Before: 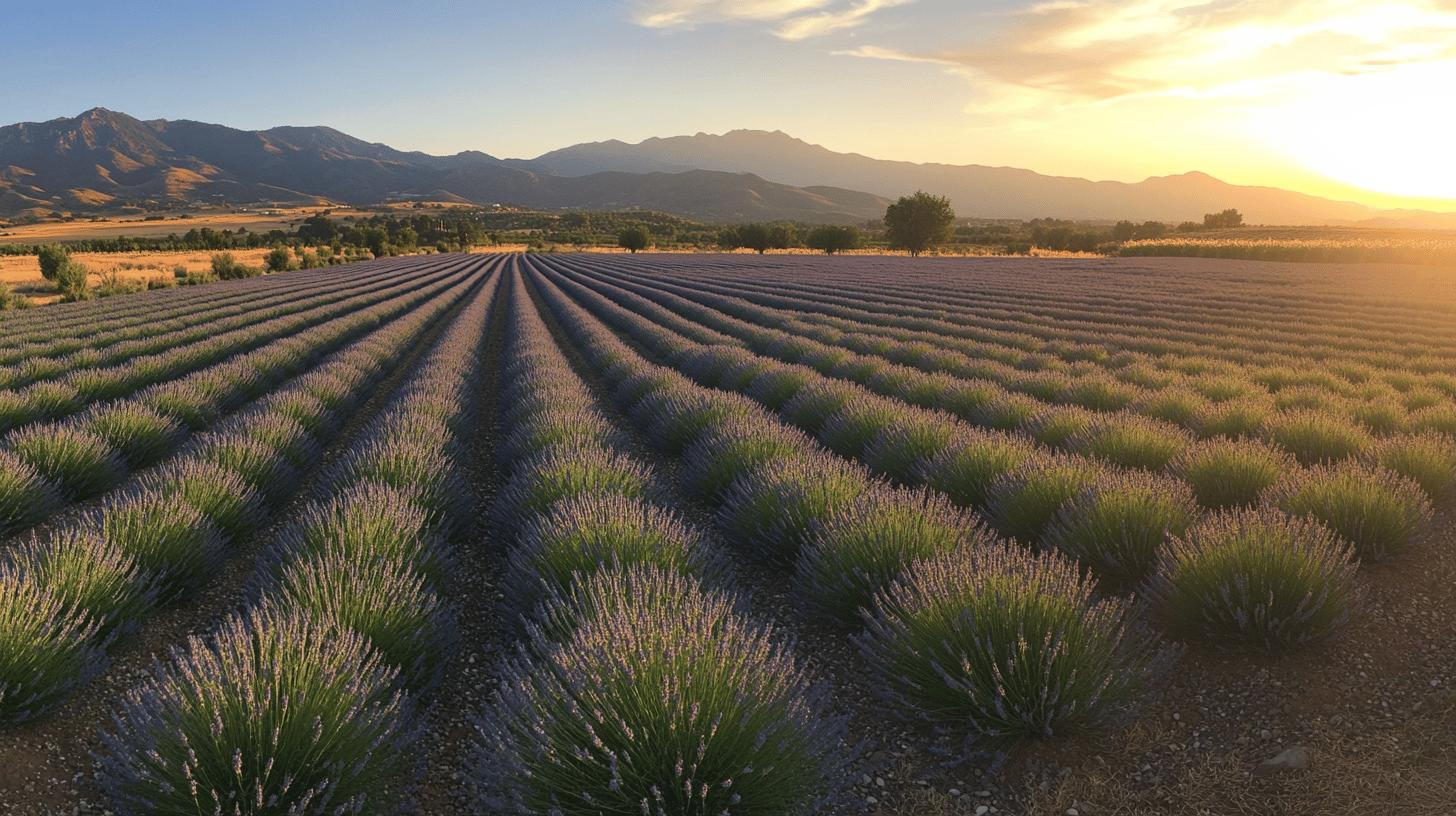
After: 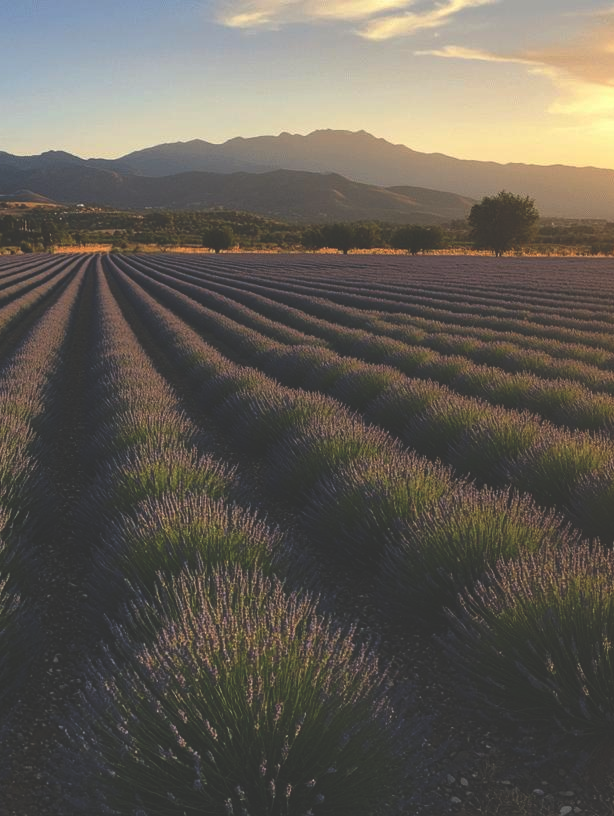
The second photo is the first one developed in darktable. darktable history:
rgb curve: curves: ch0 [(0, 0.186) (0.314, 0.284) (0.775, 0.708) (1, 1)], compensate middle gray true, preserve colors none
crop: left 28.583%, right 29.231%
